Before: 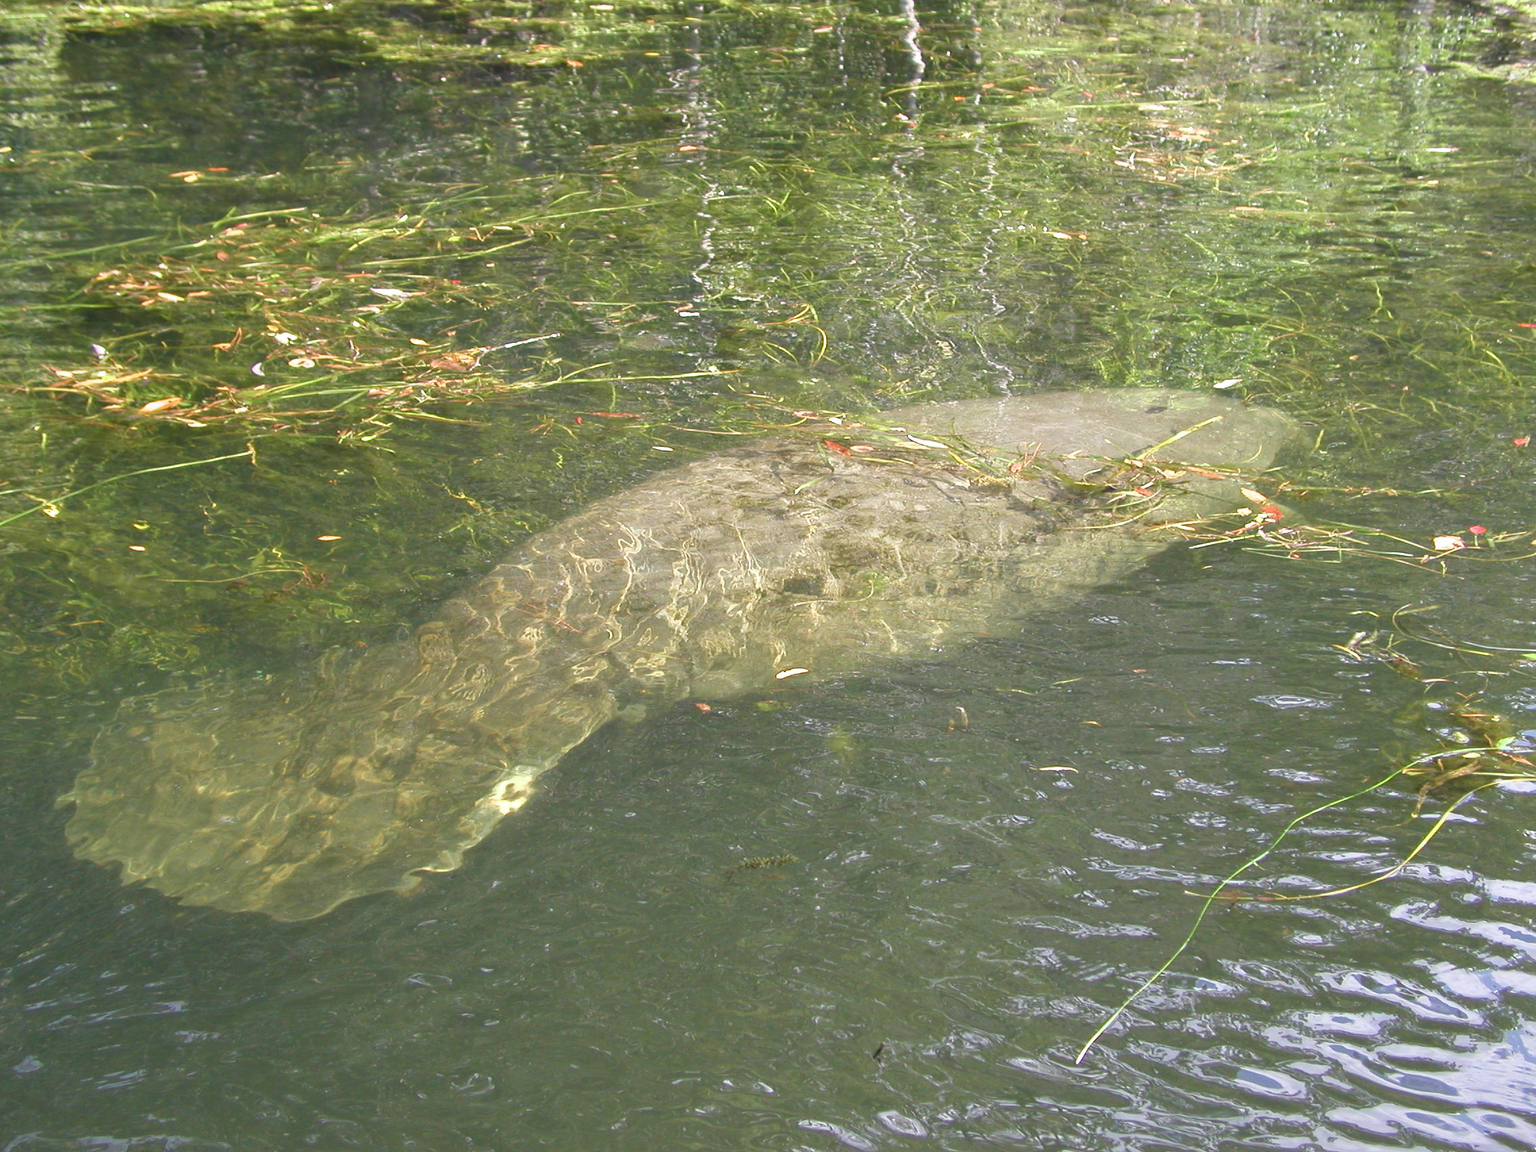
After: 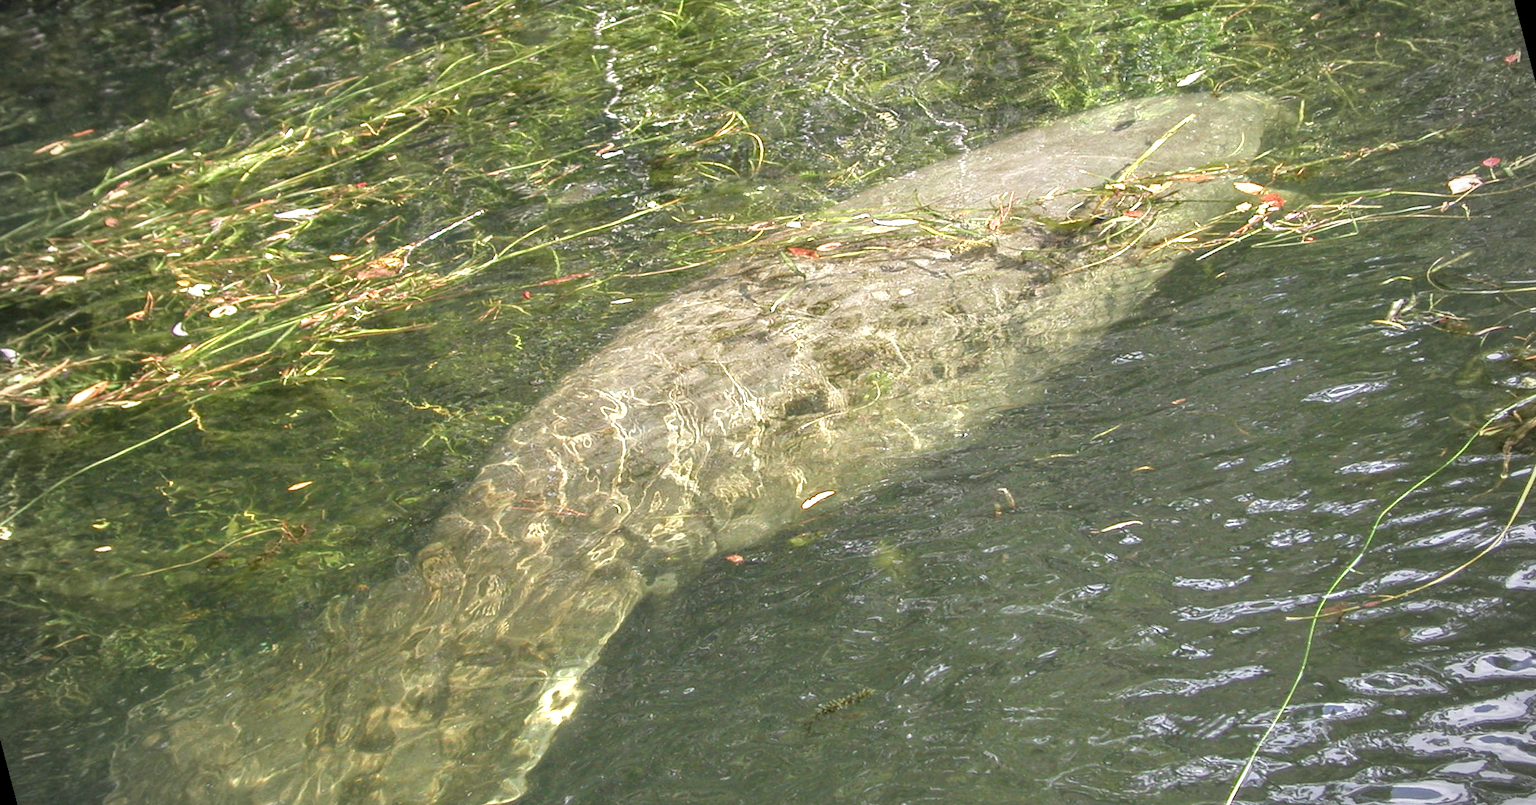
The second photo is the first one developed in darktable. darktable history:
local contrast: highlights 25%, detail 150%
vignetting: fall-off start 74.49%, fall-off radius 65.9%, brightness -0.628, saturation -0.68
rotate and perspective: rotation -14.8°, crop left 0.1, crop right 0.903, crop top 0.25, crop bottom 0.748
